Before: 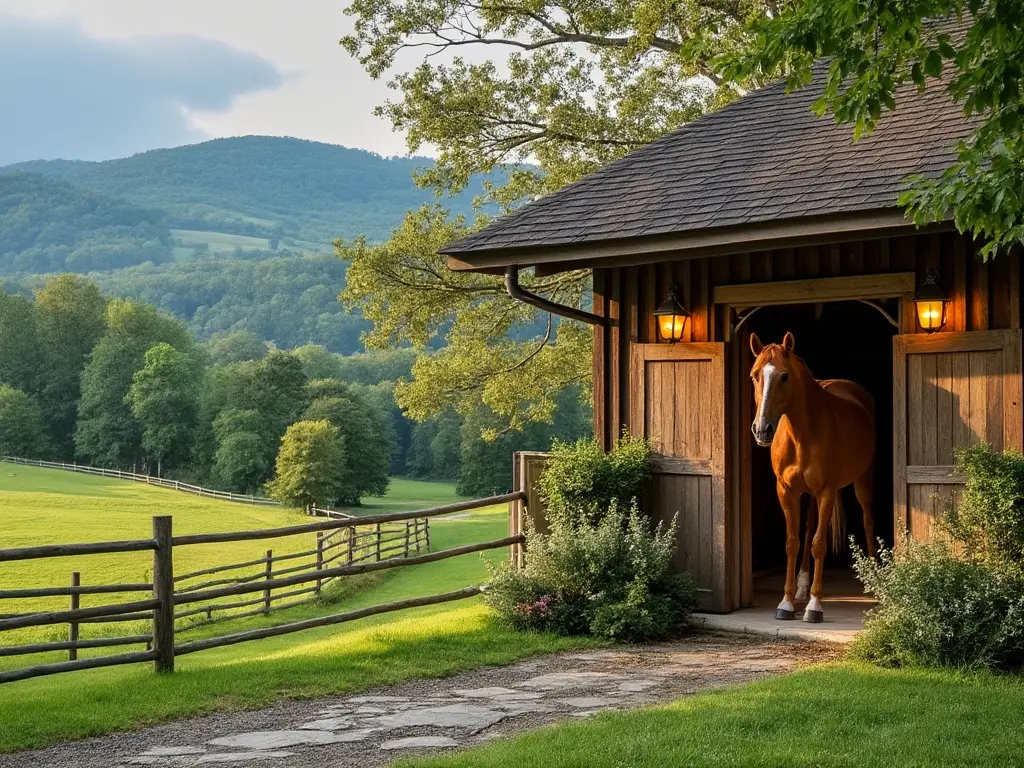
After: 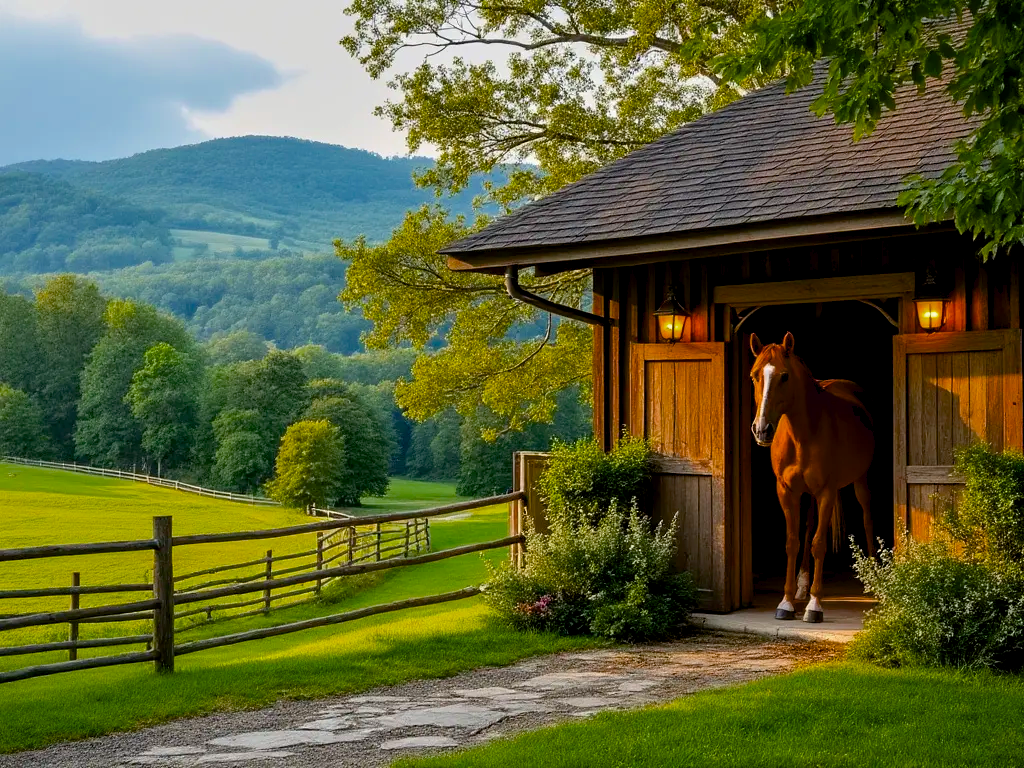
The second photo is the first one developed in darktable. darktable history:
color zones: curves: ch1 [(0, 0.523) (0.143, 0.545) (0.286, 0.52) (0.429, 0.506) (0.571, 0.503) (0.714, 0.503) (0.857, 0.508) (1, 0.523)]
color balance rgb: global offset › luminance -0.512%, perceptual saturation grading › global saturation 29.679%, global vibrance 10.224%, saturation formula JzAzBz (2021)
